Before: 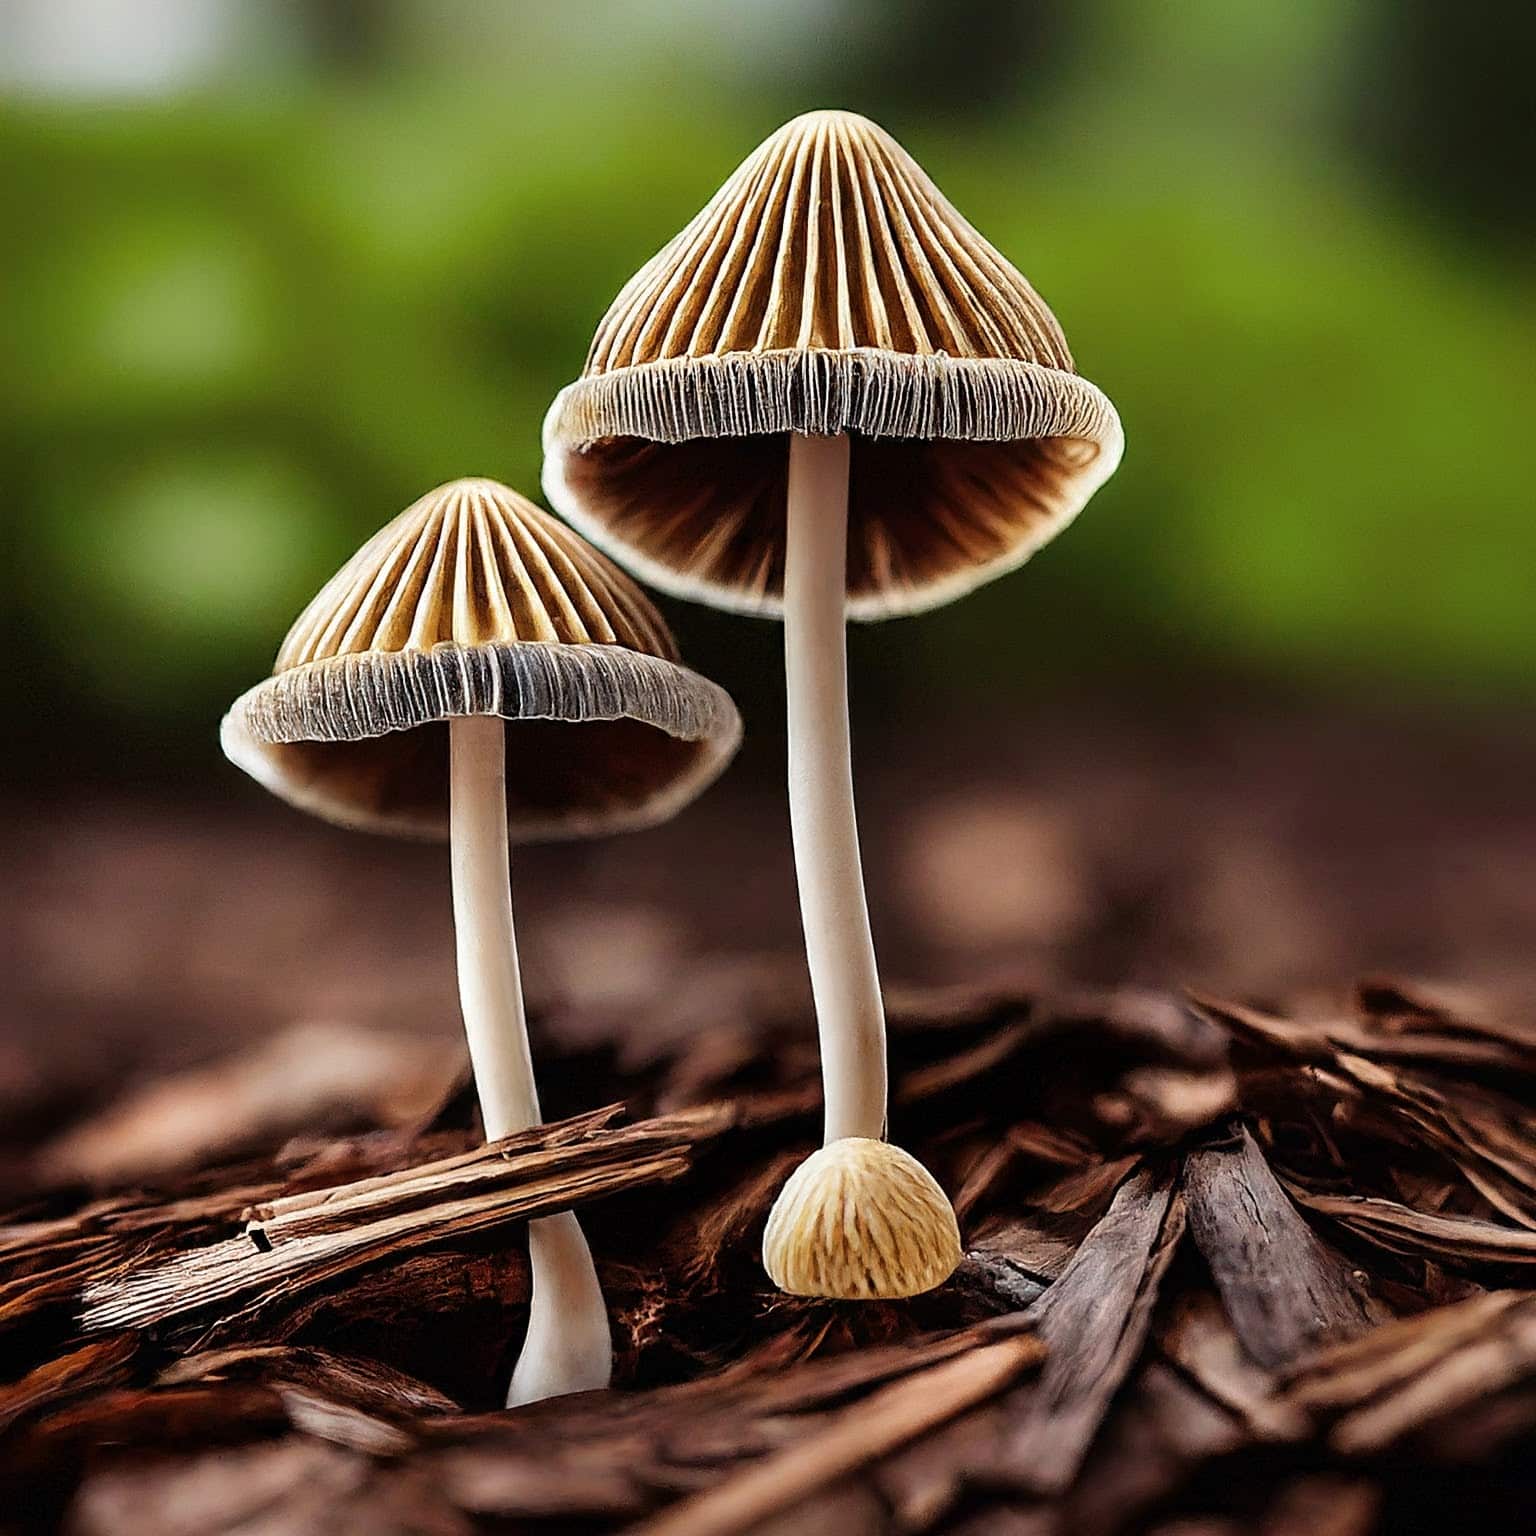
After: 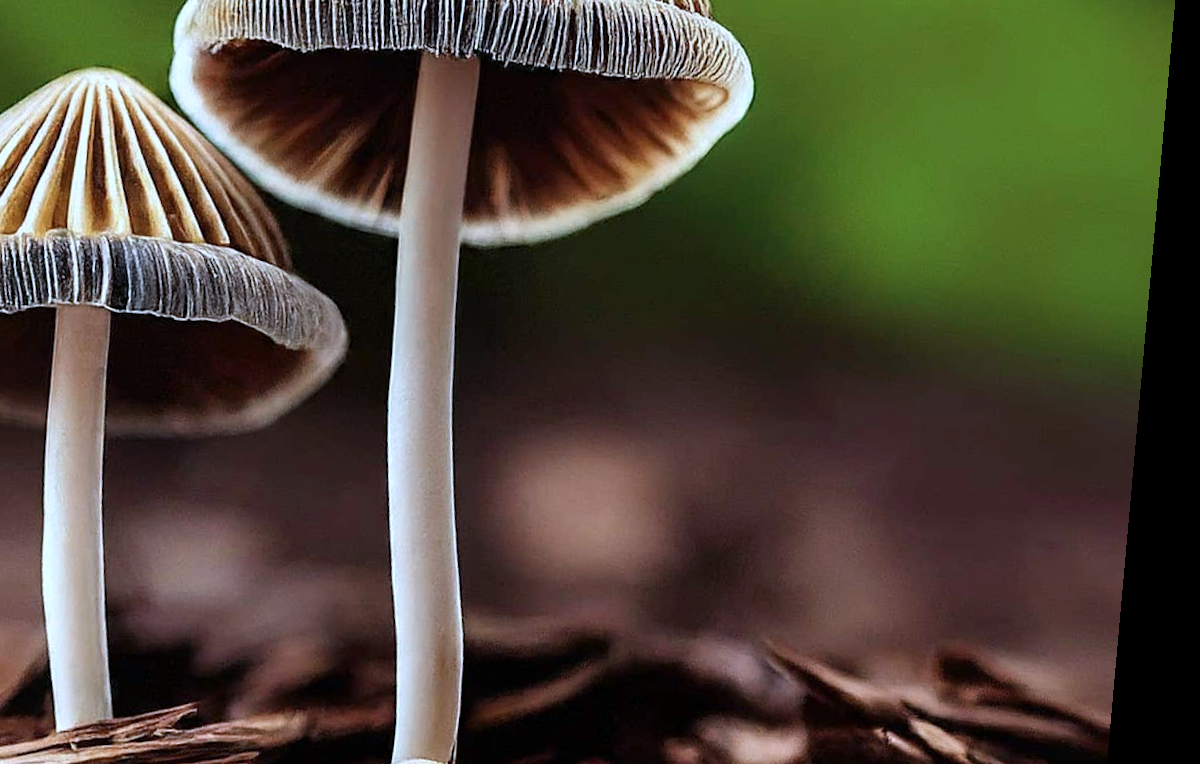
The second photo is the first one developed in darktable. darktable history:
color calibration: x 0.38, y 0.39, temperature 4086.04 K
crop and rotate: left 27.938%, top 27.046%, bottom 27.046%
rotate and perspective: rotation 5.12°, automatic cropping off
